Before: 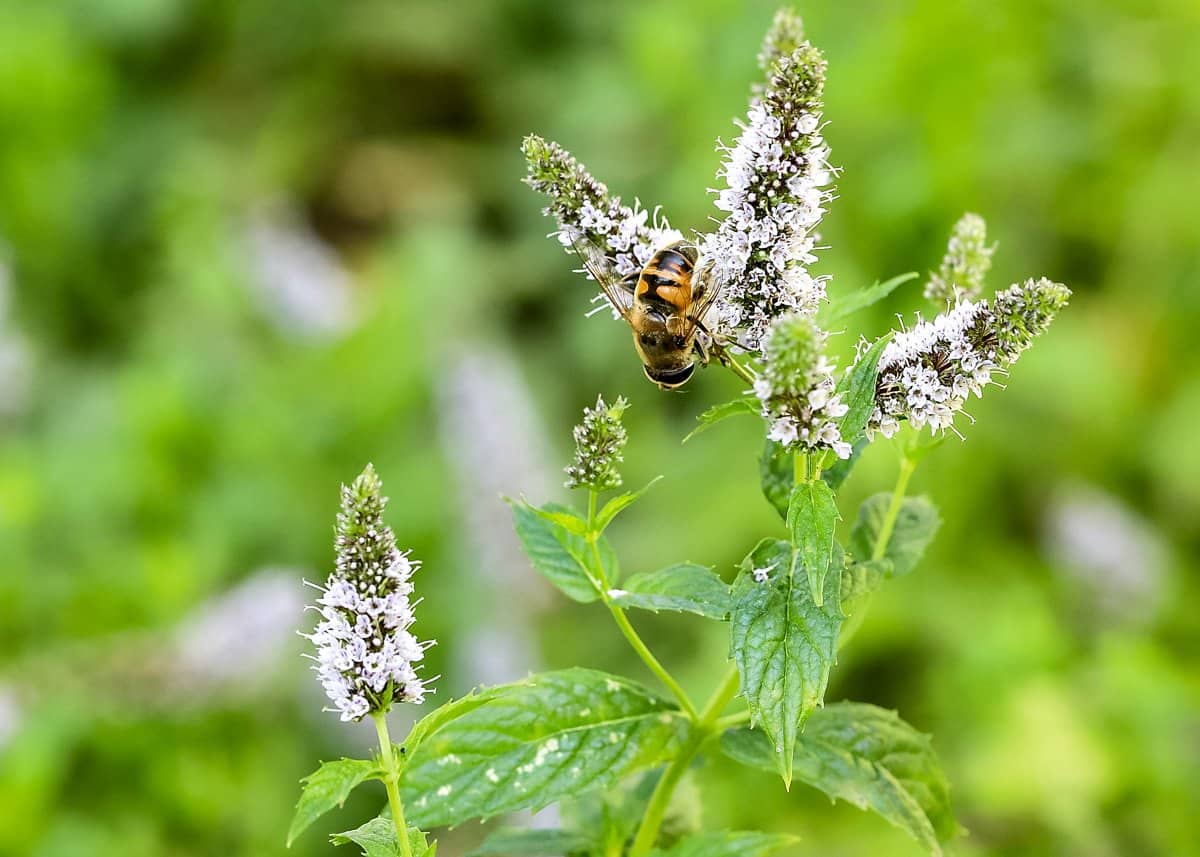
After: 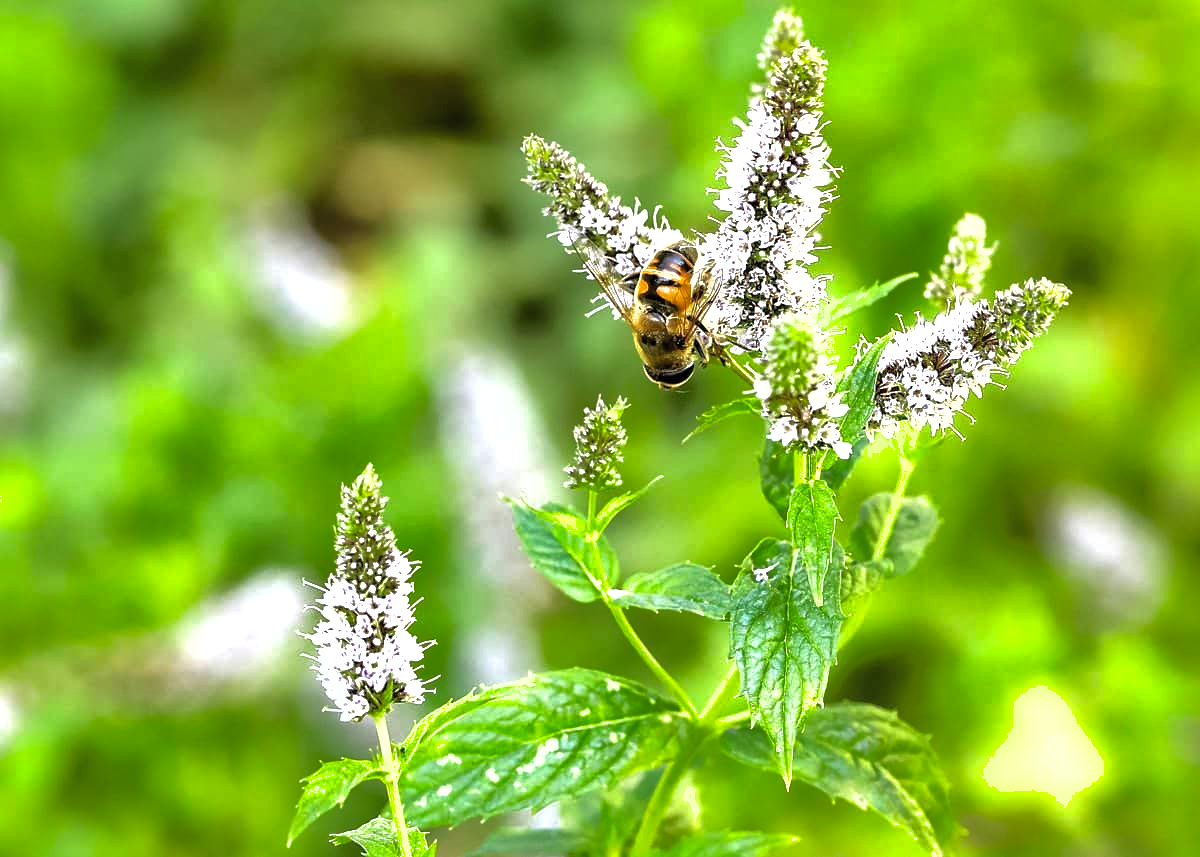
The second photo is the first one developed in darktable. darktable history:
tone equalizer: -8 EV -0.769 EV, -7 EV -0.739 EV, -6 EV -0.57 EV, -5 EV -0.37 EV, -3 EV 0.384 EV, -2 EV 0.6 EV, -1 EV 0.7 EV, +0 EV 0.751 EV
shadows and highlights: shadows 39.63, highlights -59.97
